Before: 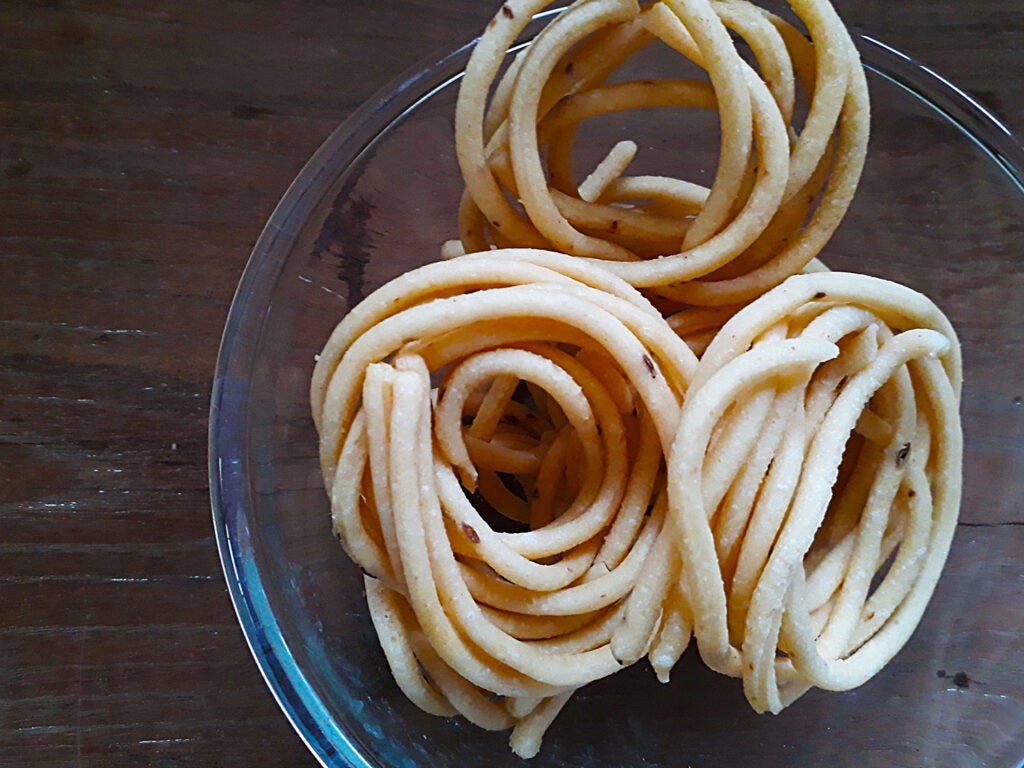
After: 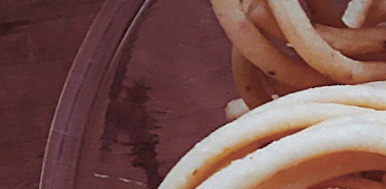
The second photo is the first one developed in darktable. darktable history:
rotate and perspective: rotation -14.8°, crop left 0.1, crop right 0.903, crop top 0.25, crop bottom 0.748
crop: left 15.452%, top 5.459%, right 43.956%, bottom 56.62%
split-toning: on, module defaults
color balance: contrast -15%
